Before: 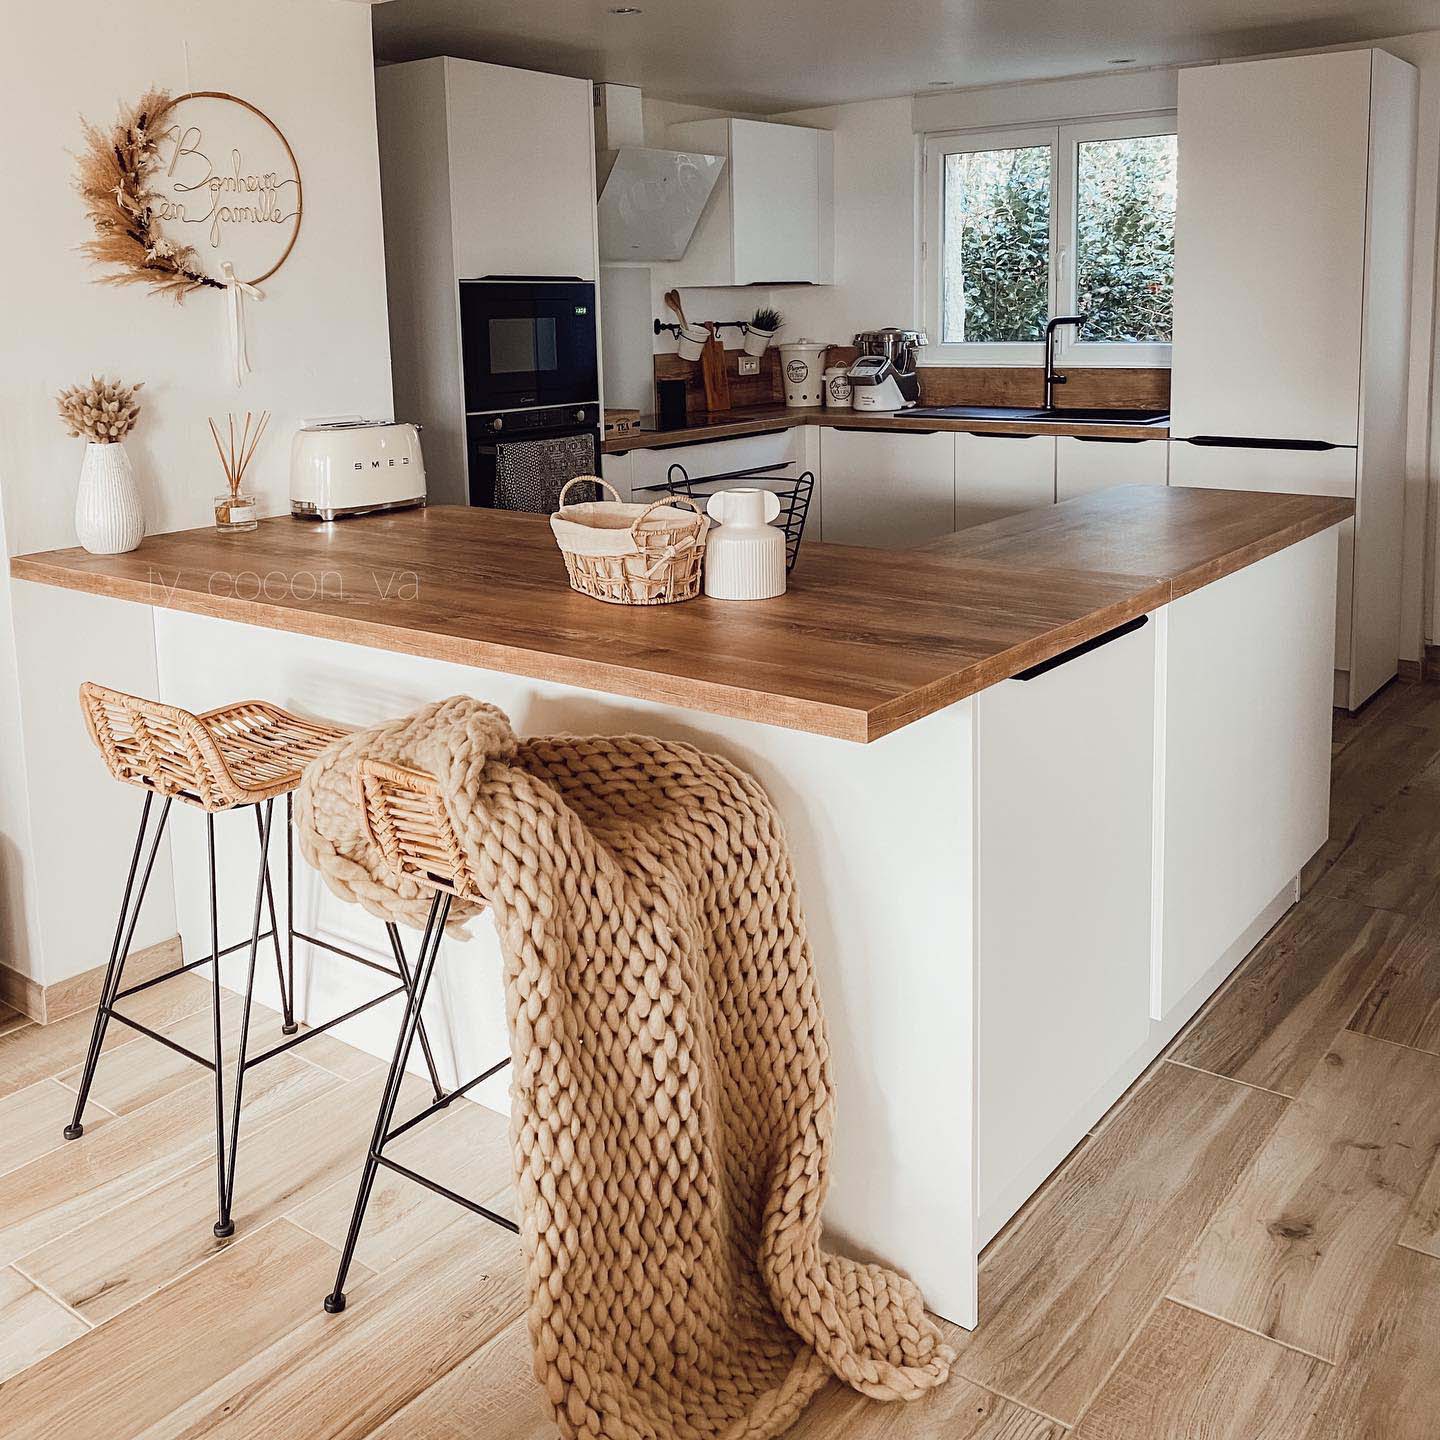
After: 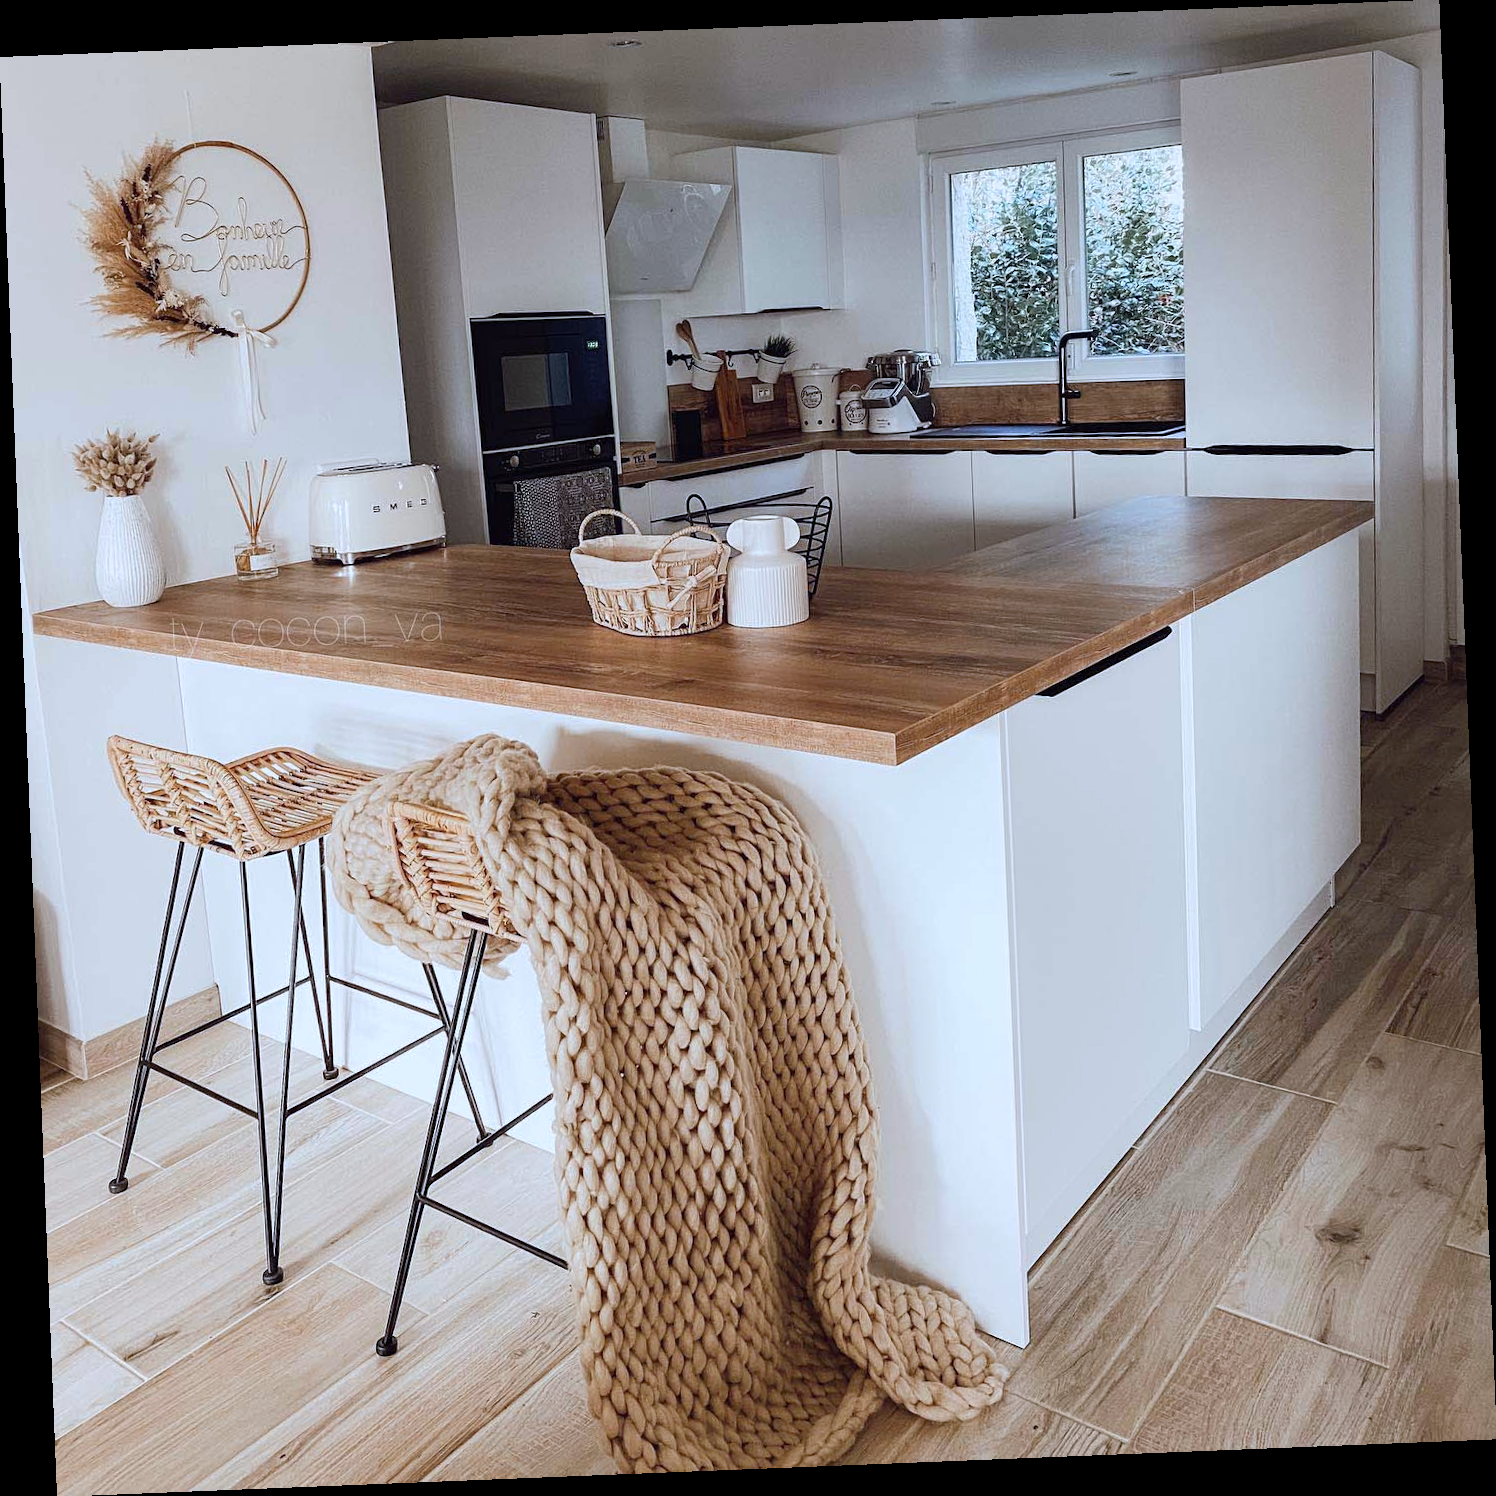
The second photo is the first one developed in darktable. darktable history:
white balance: red 0.931, blue 1.11
rotate and perspective: rotation -2.29°, automatic cropping off
